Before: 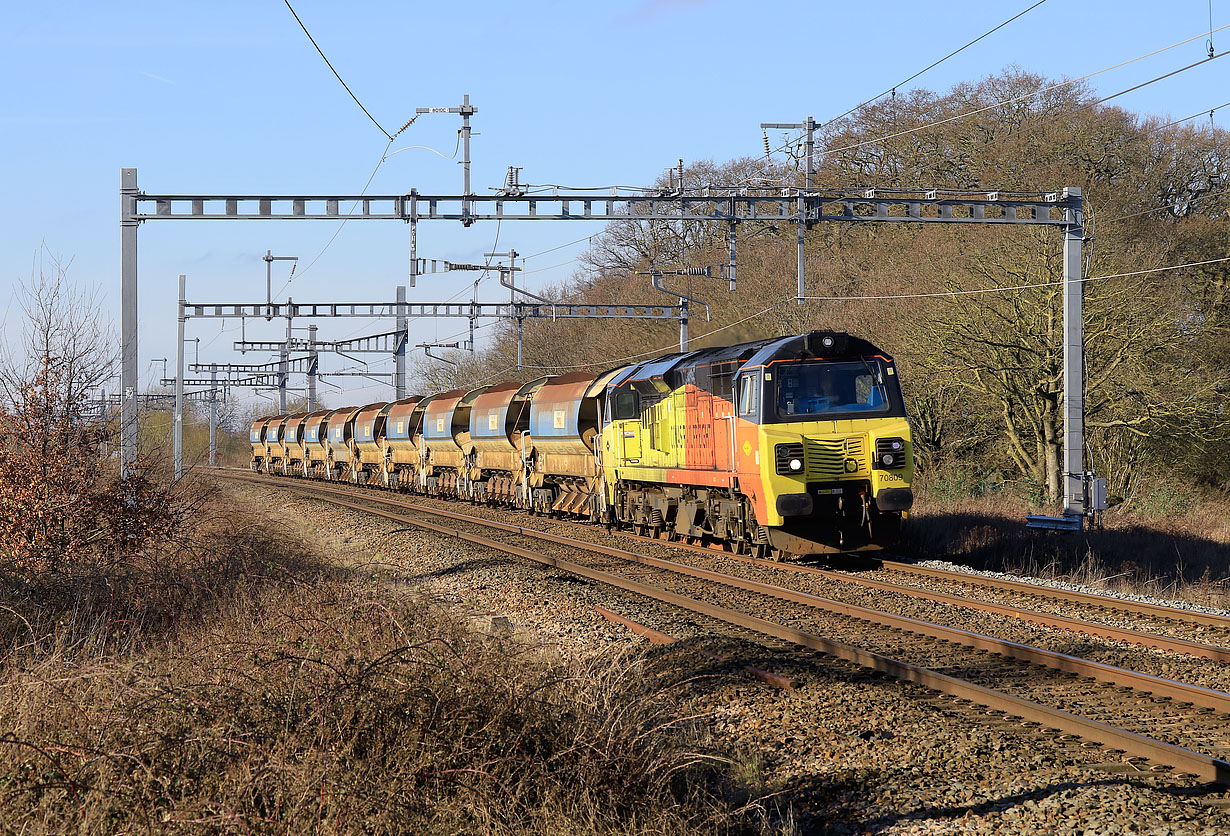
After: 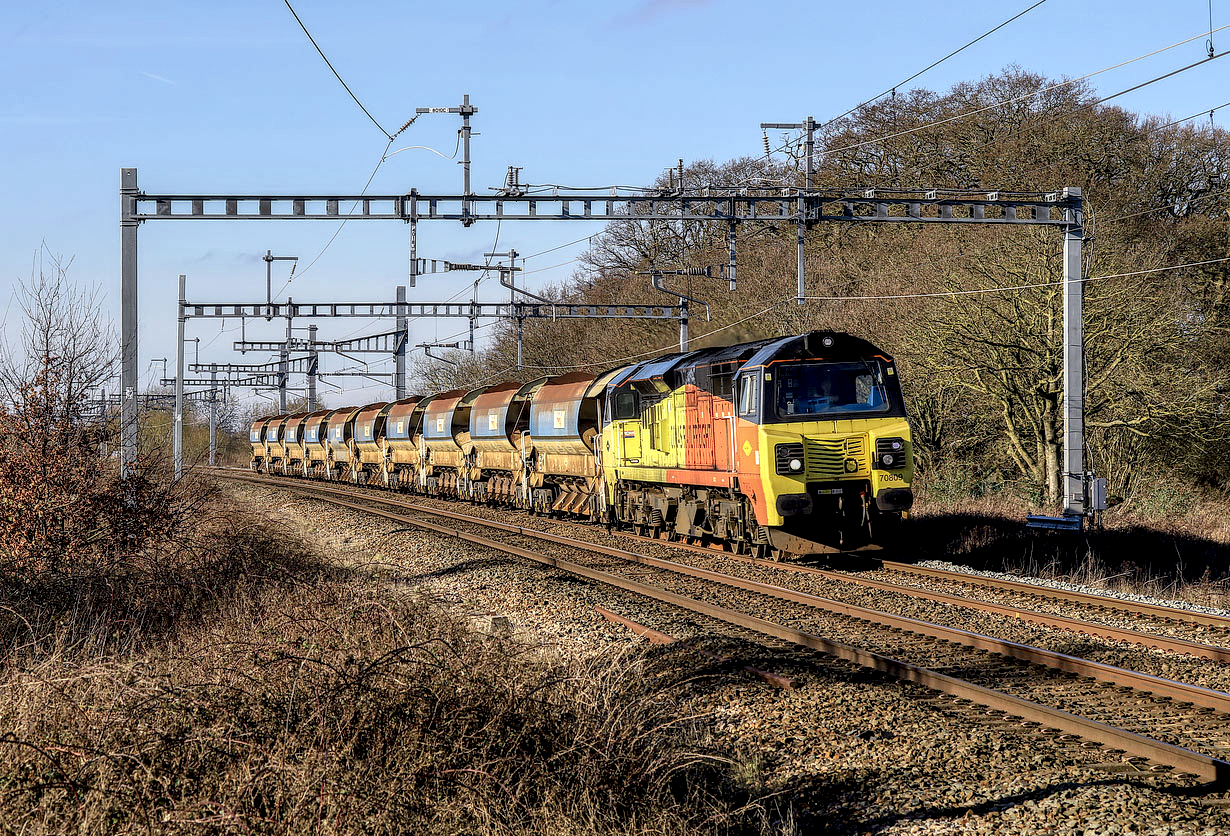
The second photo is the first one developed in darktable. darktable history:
exposure: exposure -0.143 EV, compensate exposure bias true, compensate highlight preservation false
local contrast: highlights 17%, detail 185%
